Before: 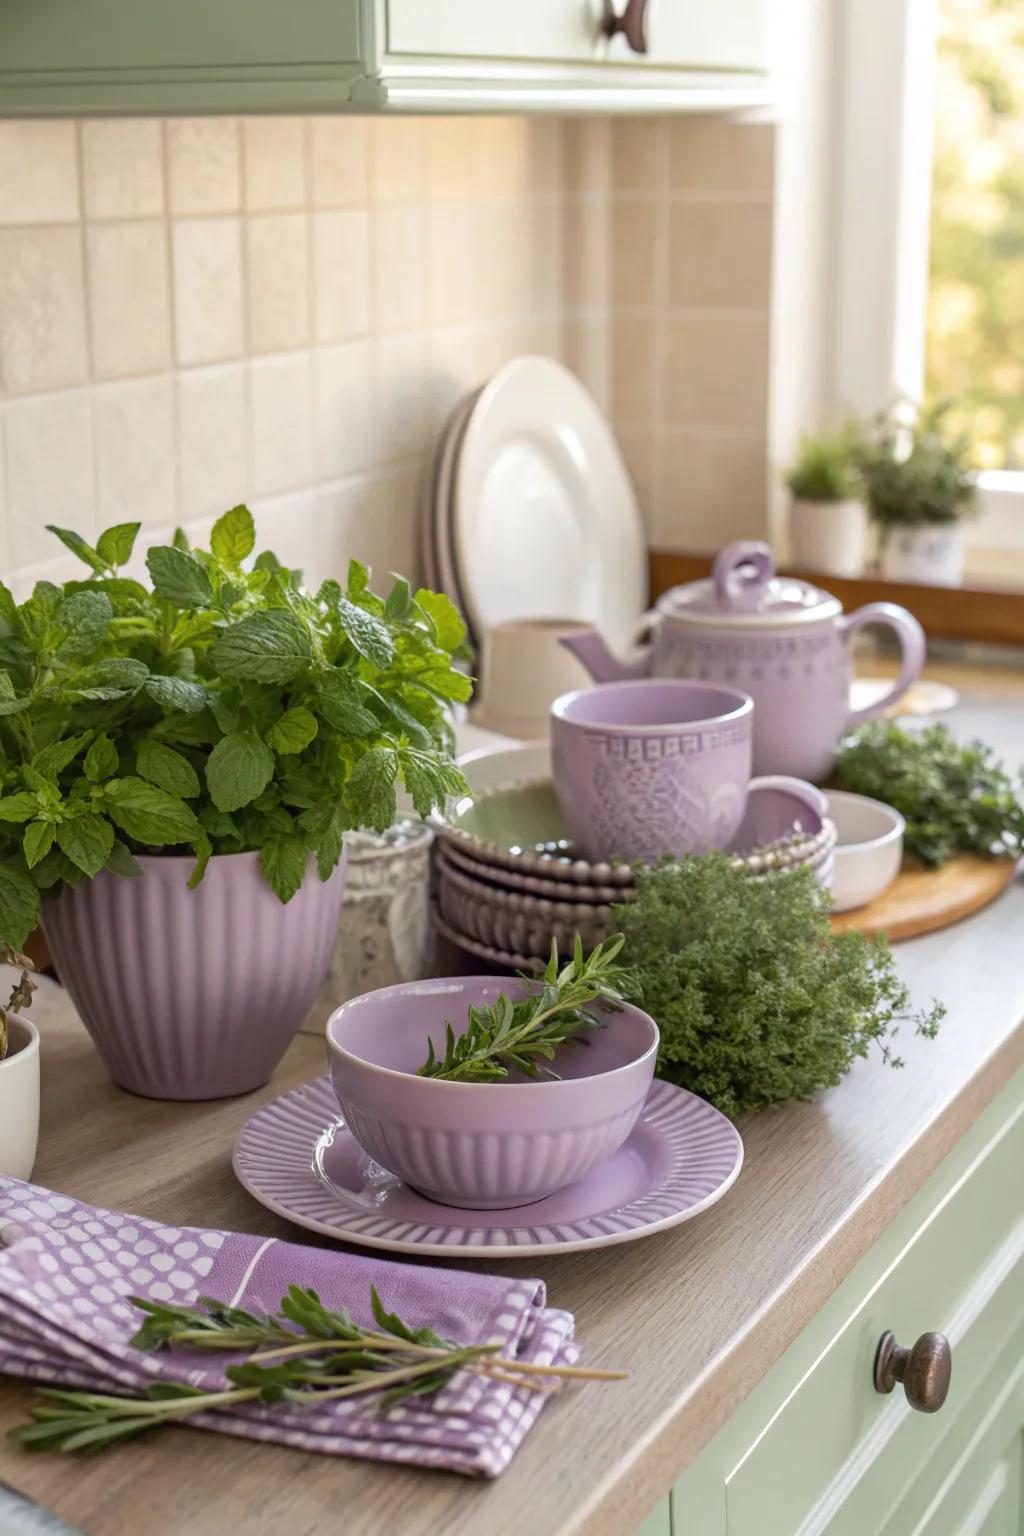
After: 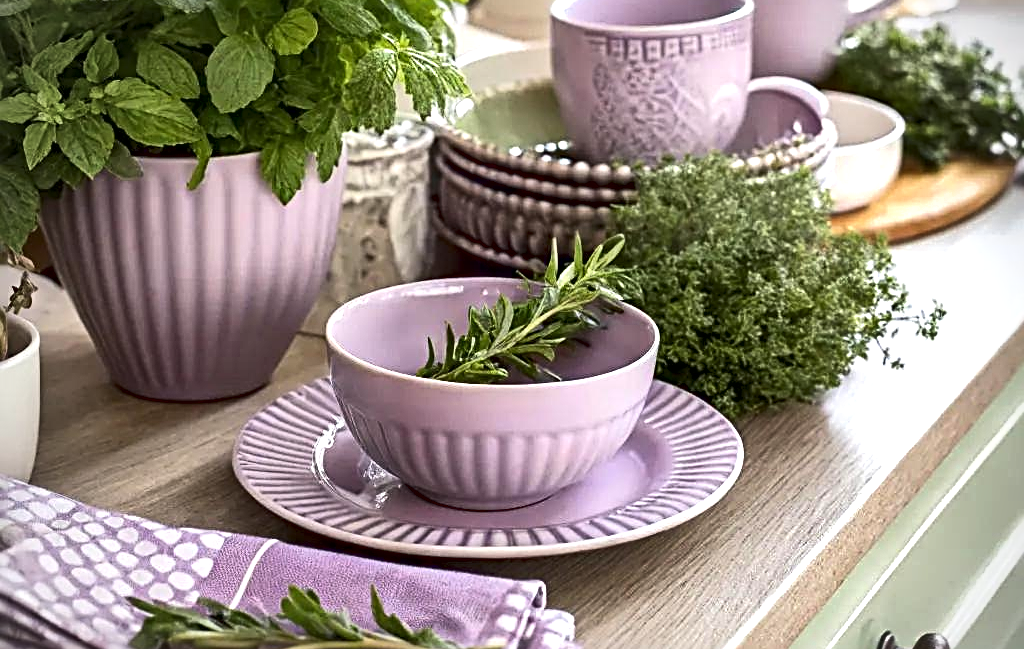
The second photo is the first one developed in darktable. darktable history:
exposure: exposure 0.563 EV, compensate exposure bias true, compensate highlight preservation false
shadows and highlights: shadows 13.38, white point adjustment 1.18, shadows color adjustment 97.67%, soften with gaussian
vignetting: on, module defaults
crop: top 45.522%, bottom 12.216%
sharpen: radius 2.981, amount 0.758
local contrast: mode bilateral grid, contrast 99, coarseness 100, detail 165%, midtone range 0.2
tone curve: curves: ch0 [(0, 0) (0.003, 0.014) (0.011, 0.019) (0.025, 0.028) (0.044, 0.044) (0.069, 0.069) (0.1, 0.1) (0.136, 0.131) (0.177, 0.168) (0.224, 0.206) (0.277, 0.255) (0.335, 0.309) (0.399, 0.374) (0.468, 0.452) (0.543, 0.535) (0.623, 0.623) (0.709, 0.72) (0.801, 0.815) (0.898, 0.898) (1, 1)], color space Lab, linked channels, preserve colors none
